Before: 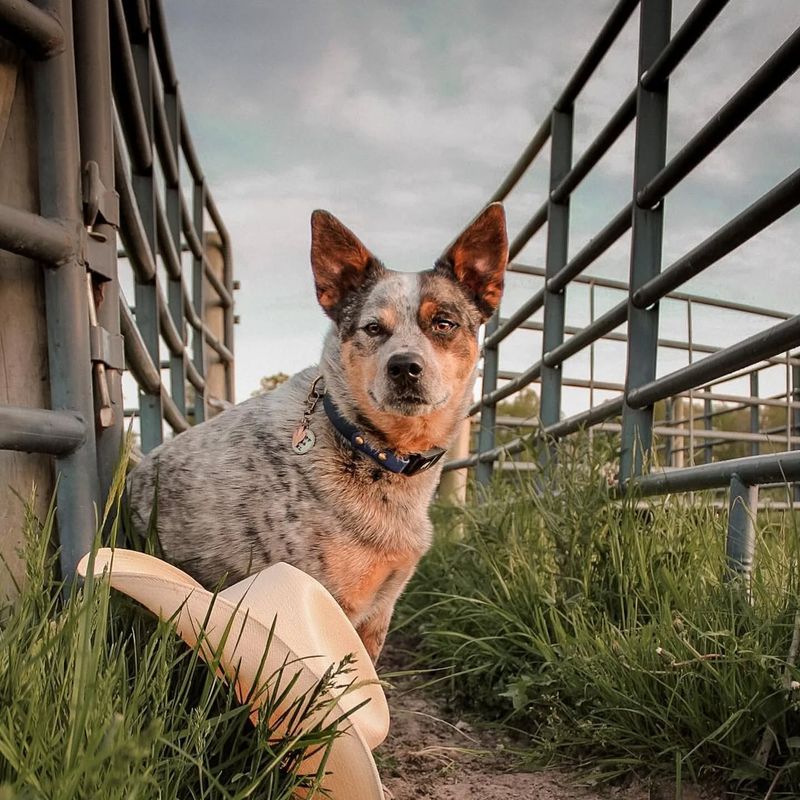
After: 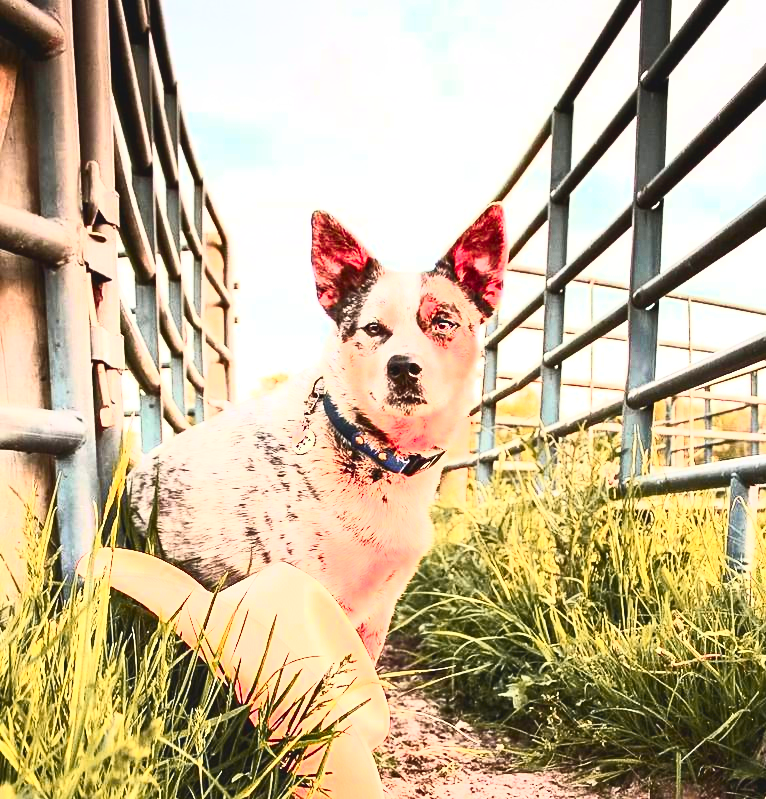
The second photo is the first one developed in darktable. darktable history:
color zones: curves: ch1 [(0.263, 0.53) (0.376, 0.287) (0.487, 0.512) (0.748, 0.547) (1, 0.513)]; ch2 [(0.262, 0.45) (0.751, 0.477)]
contrast brightness saturation: contrast 0.812, brightness 0.584, saturation 0.576
exposure: black level correction -0.002, exposure 1.115 EV, compensate exposure bias true, compensate highlight preservation false
crop: right 4.22%, bottom 0.024%
